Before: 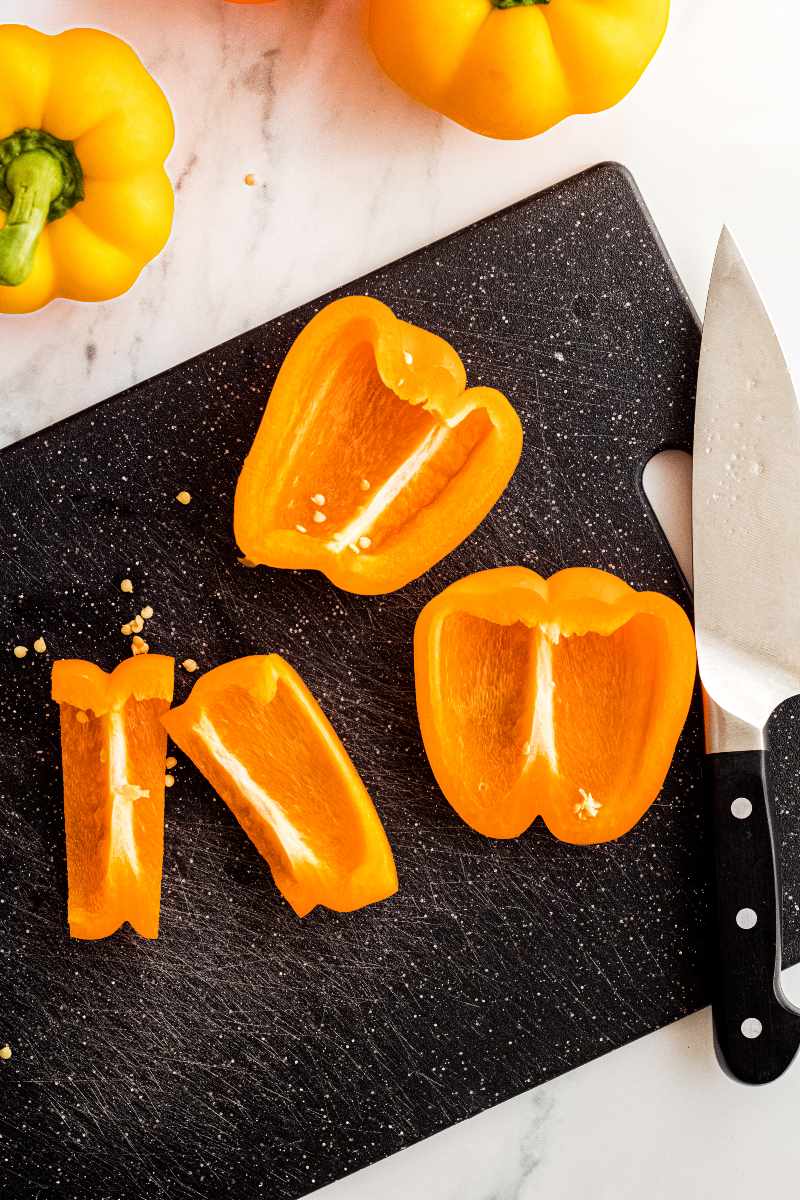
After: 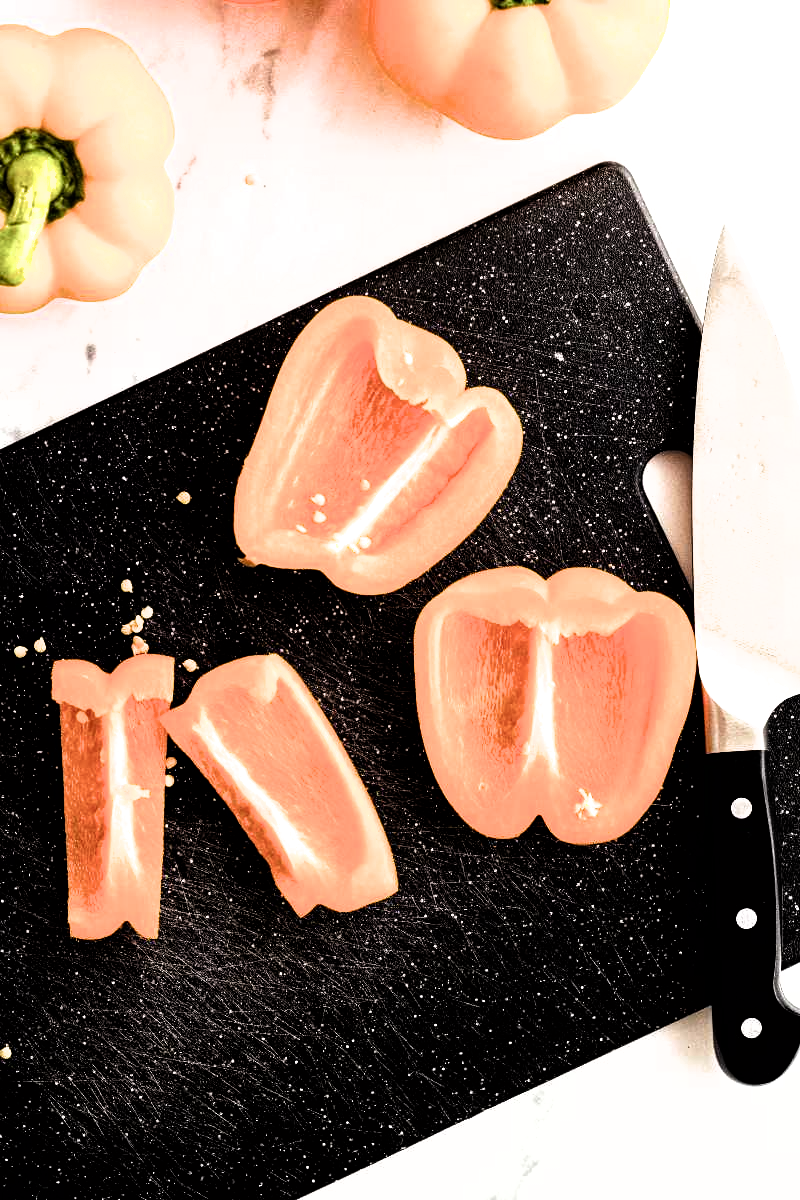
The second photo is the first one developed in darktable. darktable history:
velvia: strength 10.24%
filmic rgb: black relative exposure -8.2 EV, white relative exposure 2.22 EV, hardness 7.07, latitude 85.58%, contrast 1.711, highlights saturation mix -3.13%, shadows ↔ highlights balance -3.08%
